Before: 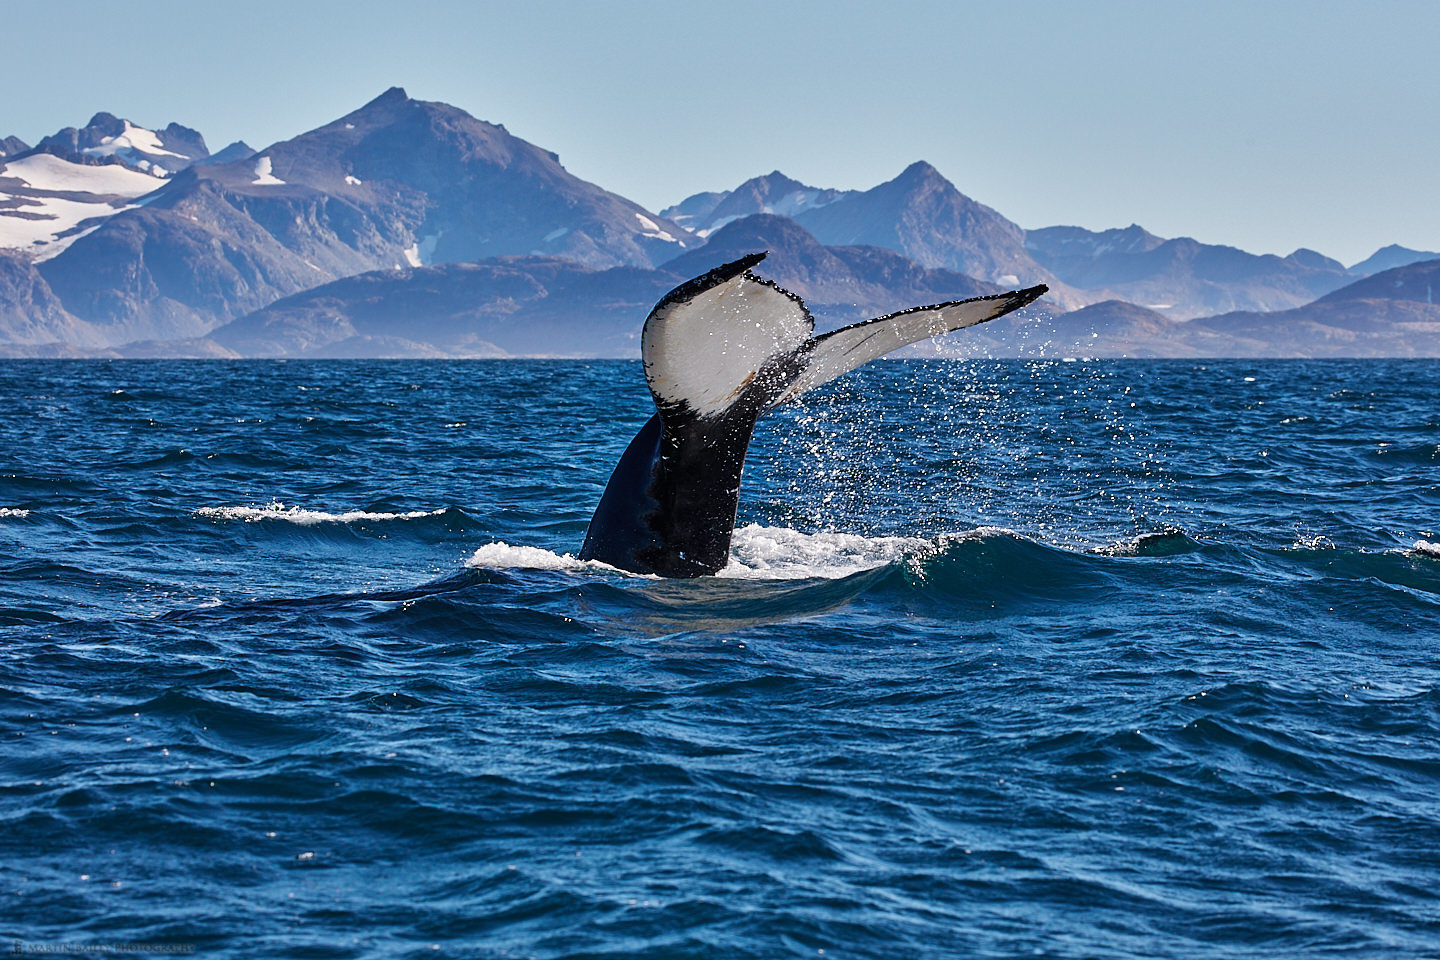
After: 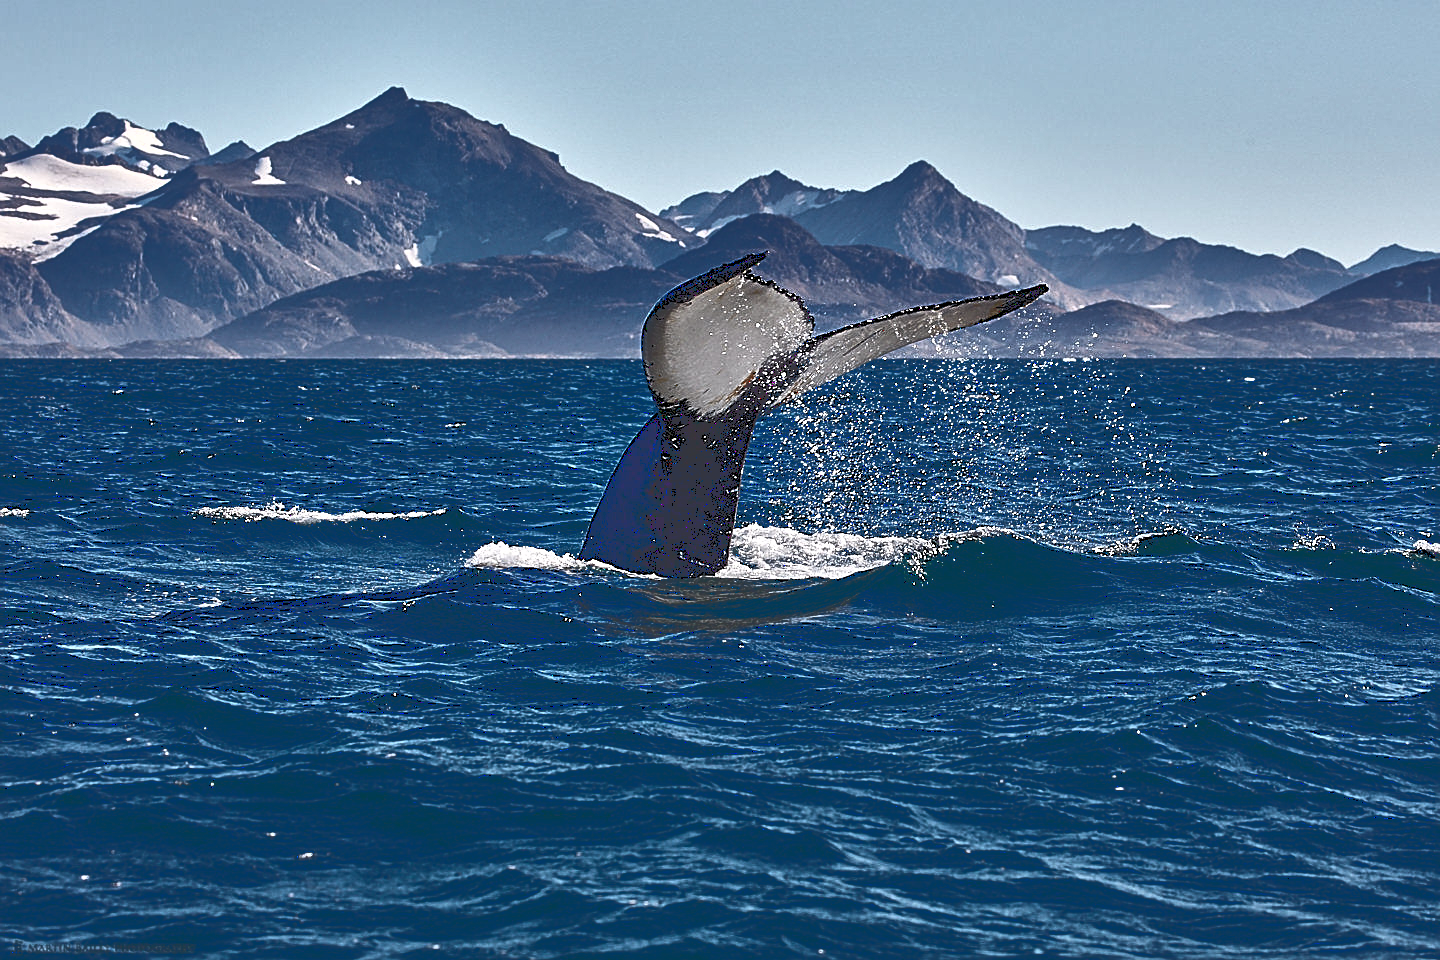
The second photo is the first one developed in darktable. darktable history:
base curve: curves: ch0 [(0, 0.036) (0.083, 0.04) (0.804, 1)]
sharpen: on, module defaults
